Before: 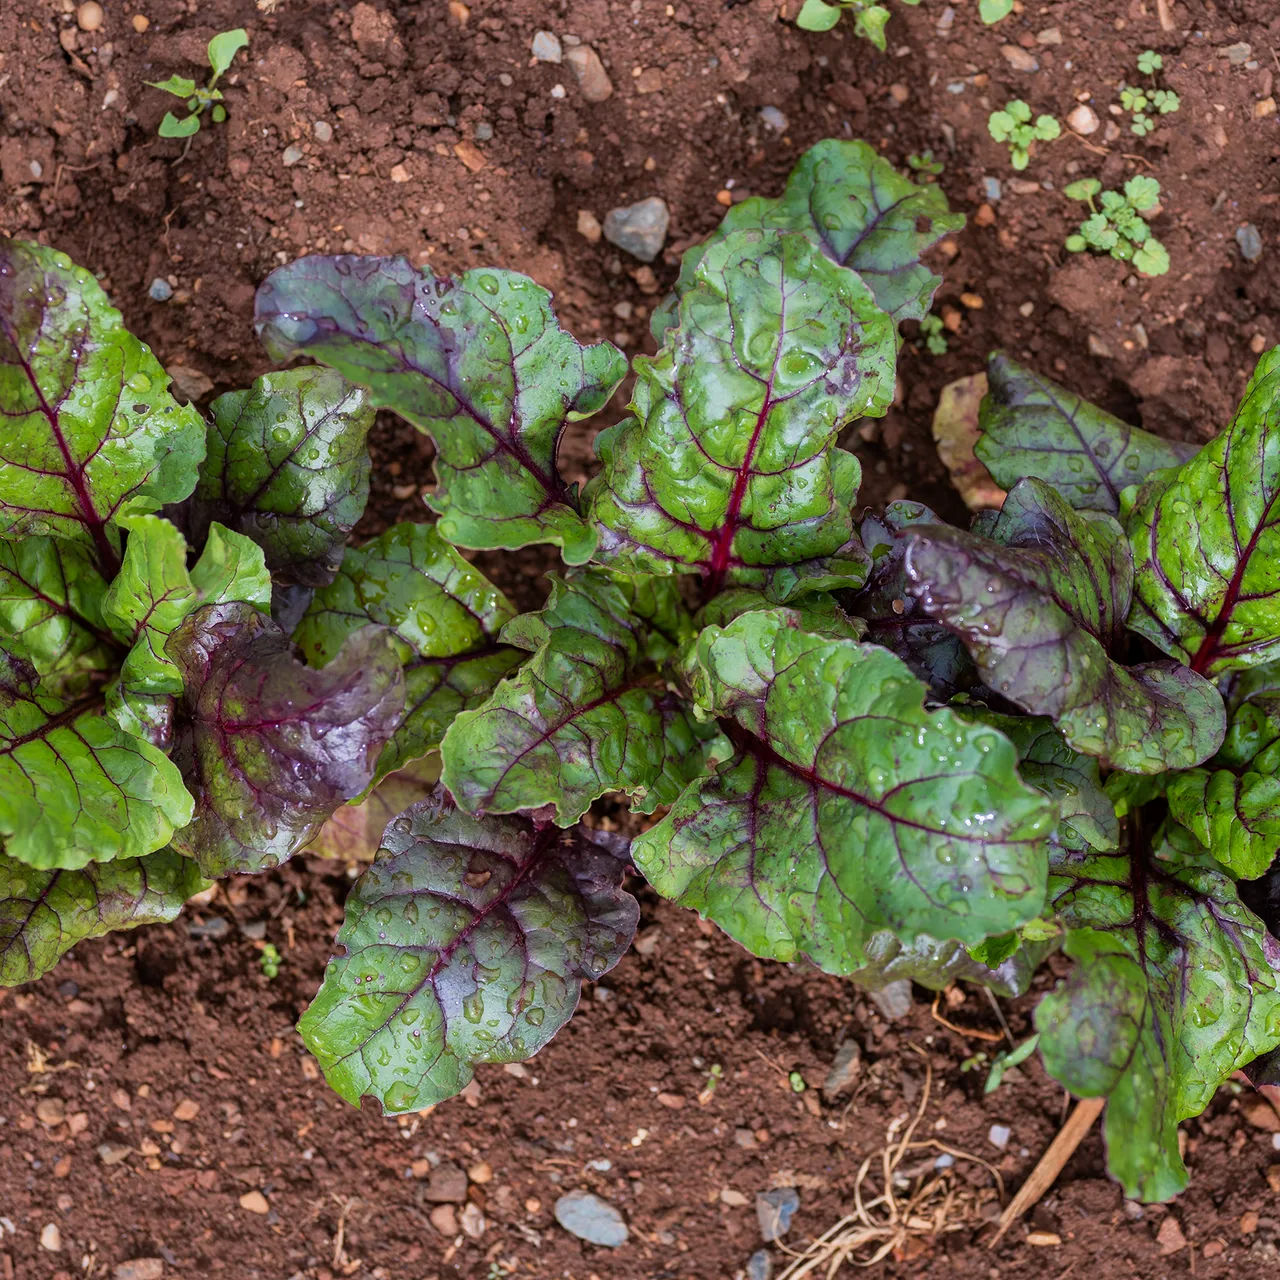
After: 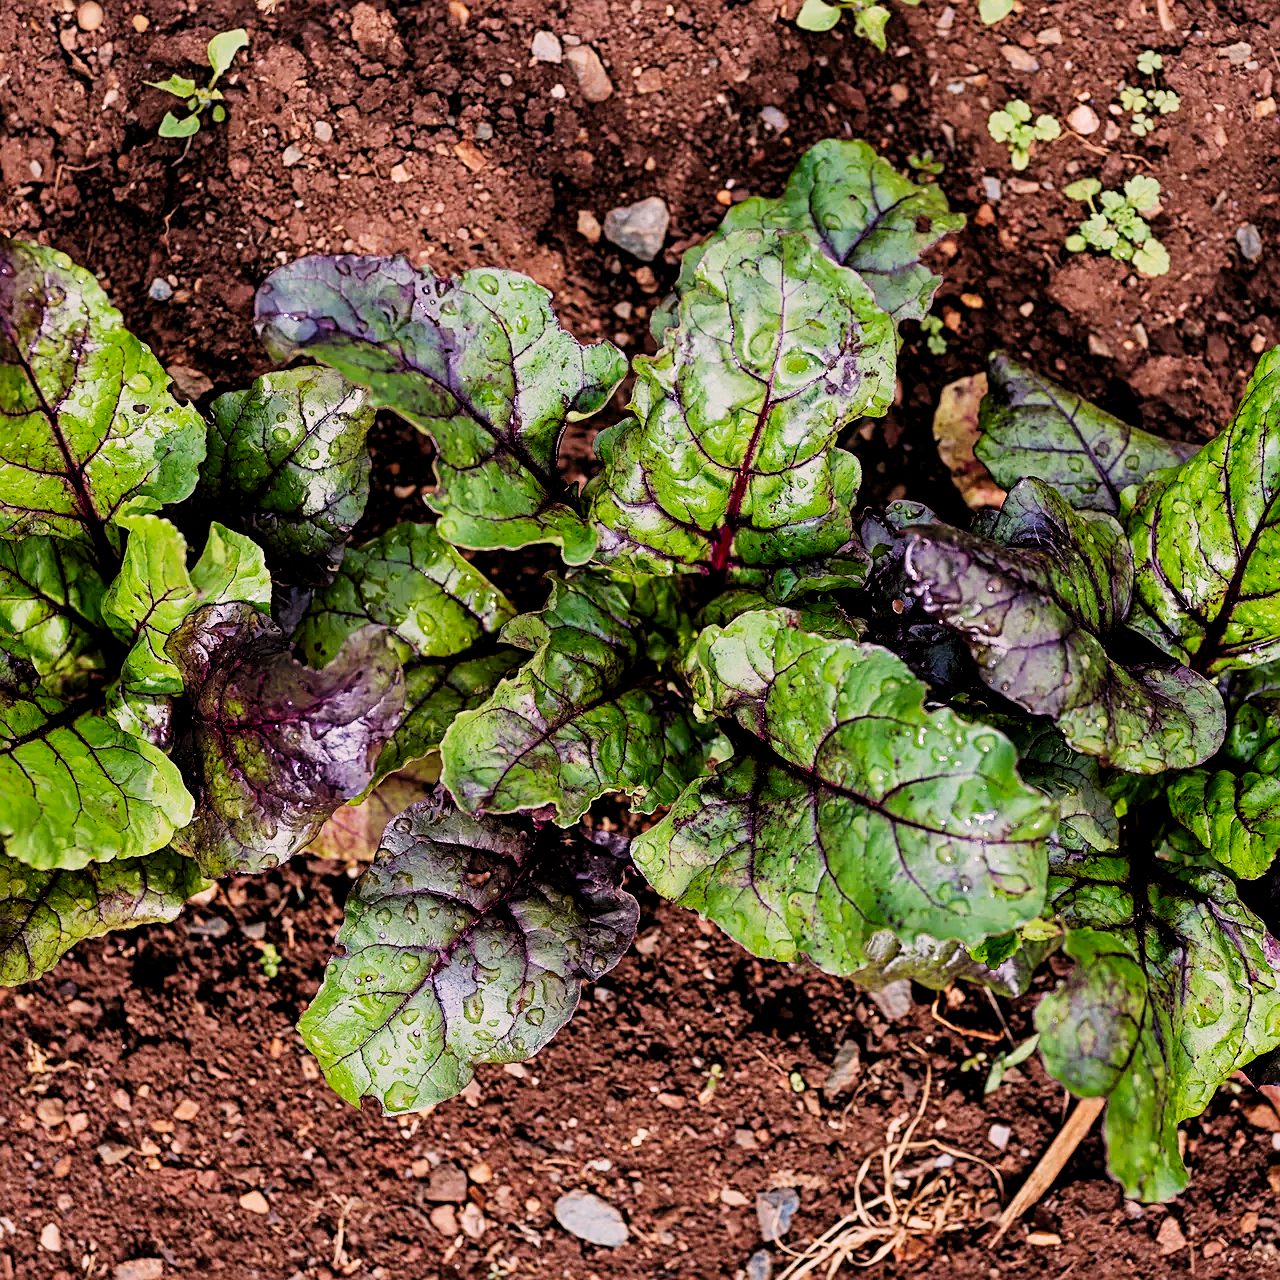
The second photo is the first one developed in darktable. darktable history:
rgb levels: levels [[0.013, 0.434, 0.89], [0, 0.5, 1], [0, 0.5, 1]]
color correction: highlights a* 7.34, highlights b* 4.37
levels: mode automatic, gray 50.8%
sigmoid: contrast 1.8, skew -0.2, preserve hue 0%, red attenuation 0.1, red rotation 0.035, green attenuation 0.1, green rotation -0.017, blue attenuation 0.15, blue rotation -0.052, base primaries Rec2020
sharpen: radius 2.767
